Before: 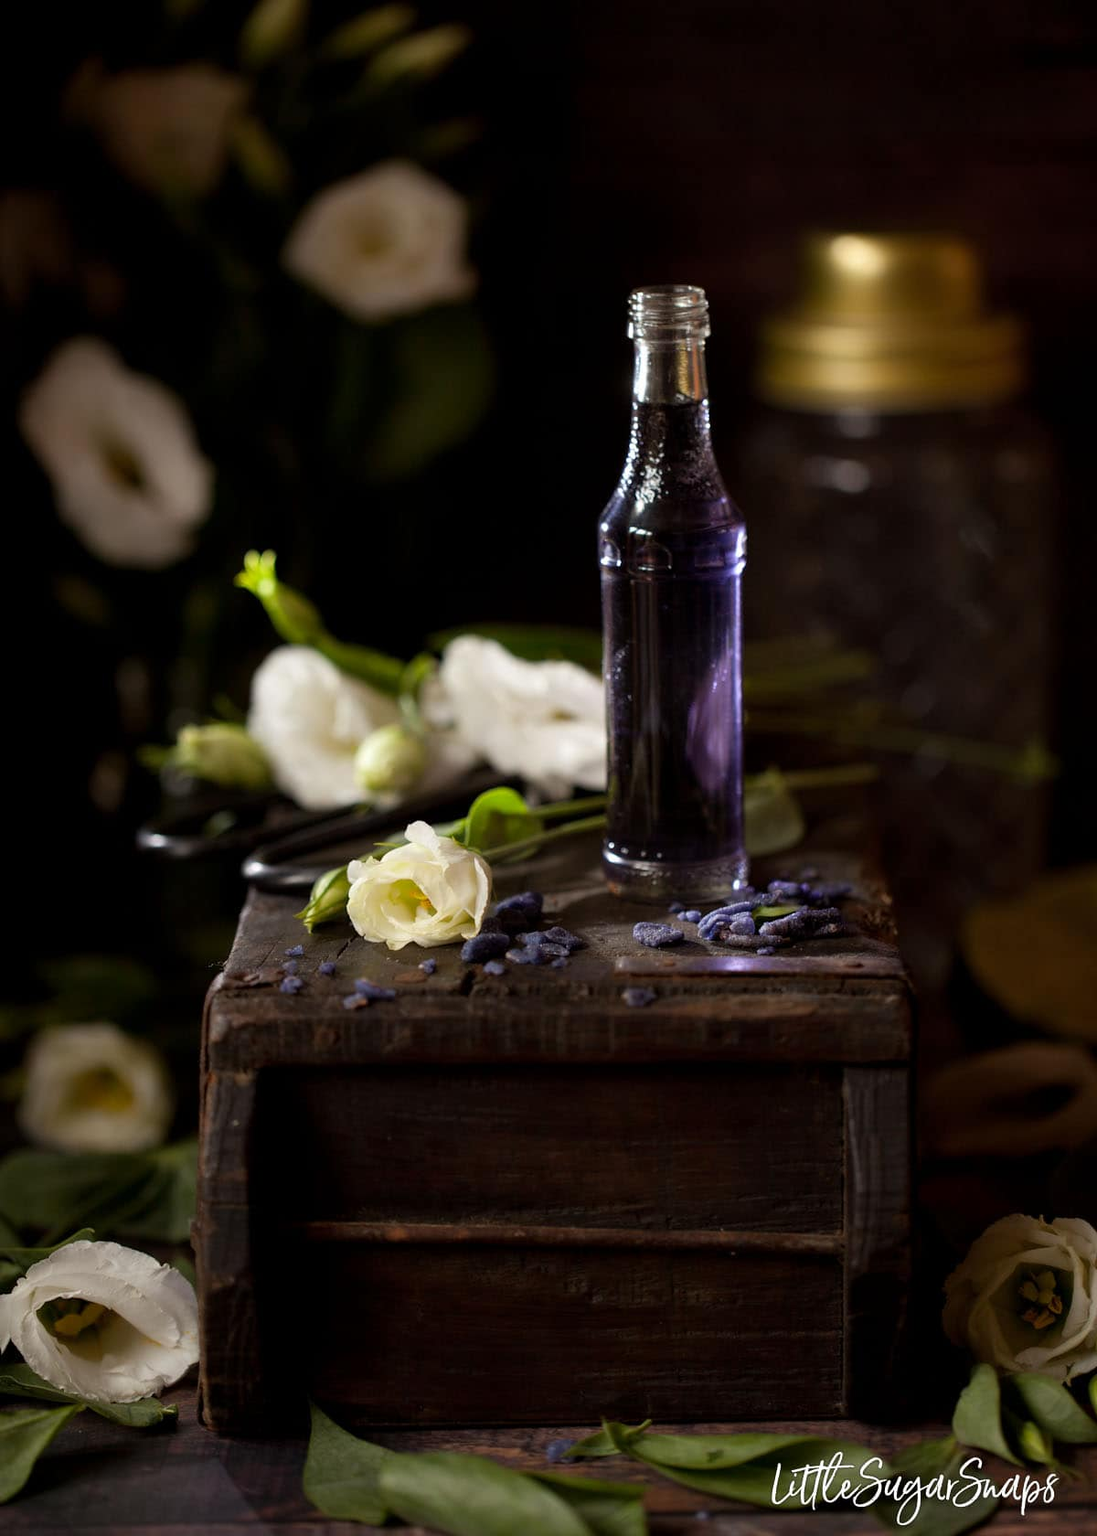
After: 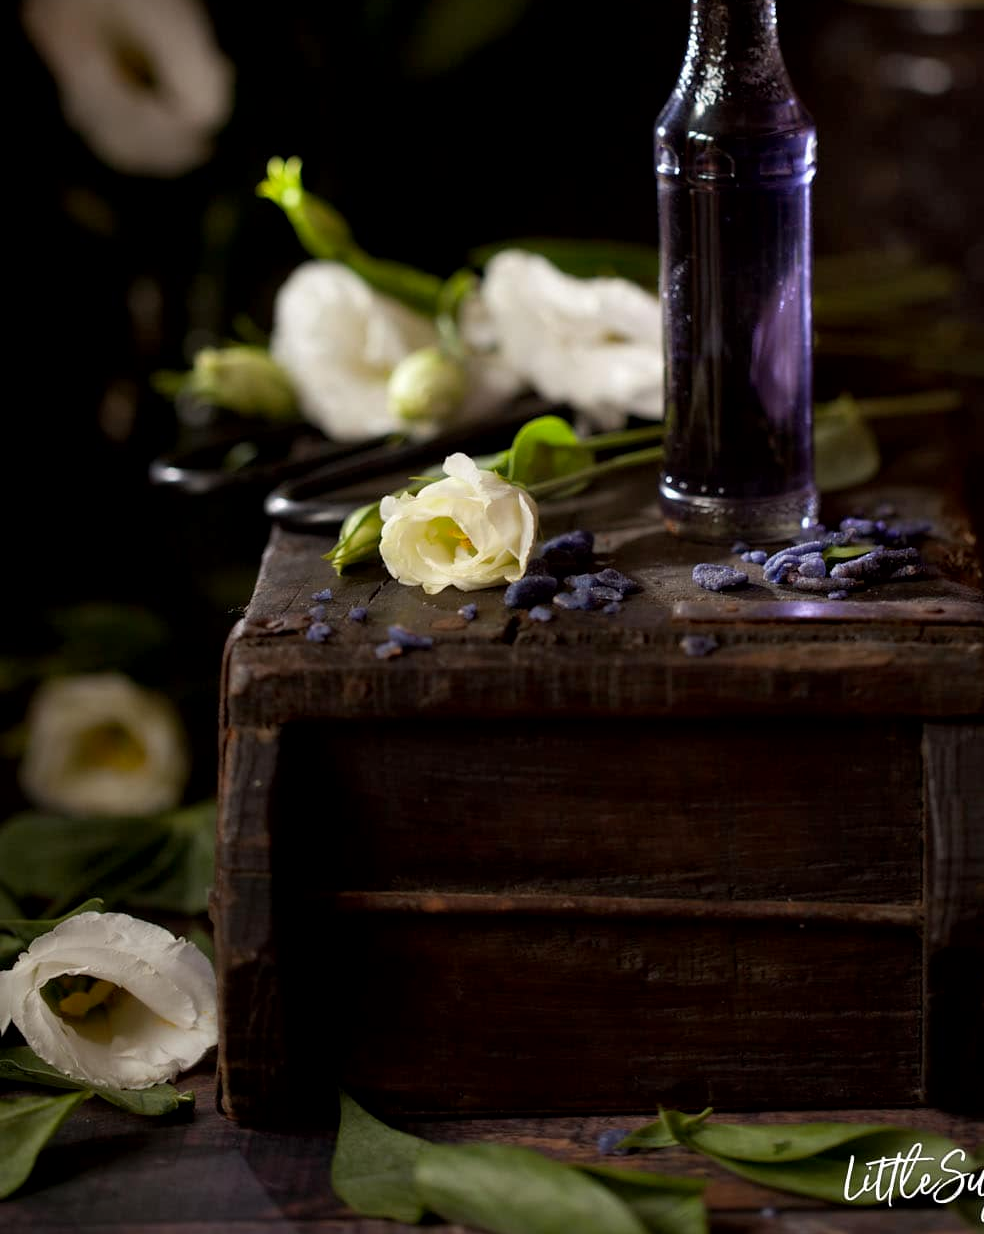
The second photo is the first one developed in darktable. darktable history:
crop: top 26.531%, right 17.959%
exposure: black level correction 0.001, compensate highlight preservation false
local contrast: mode bilateral grid, contrast 10, coarseness 25, detail 115%, midtone range 0.2
